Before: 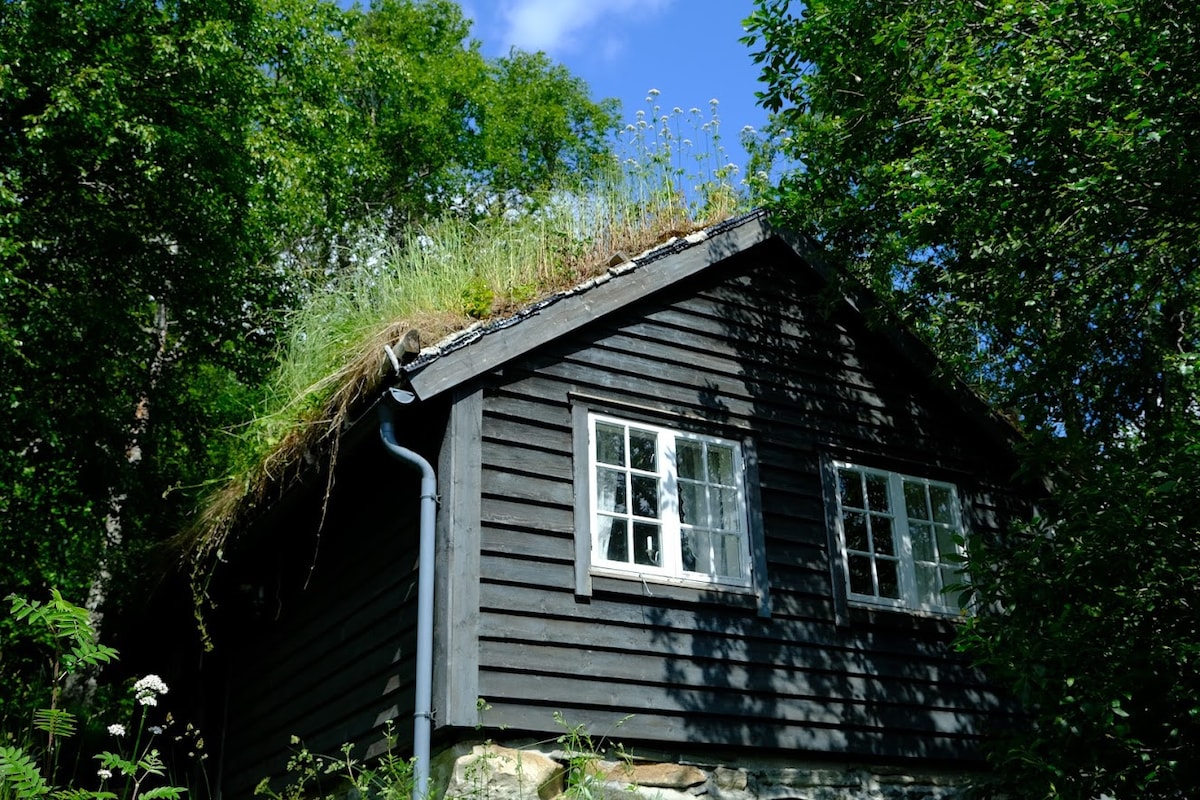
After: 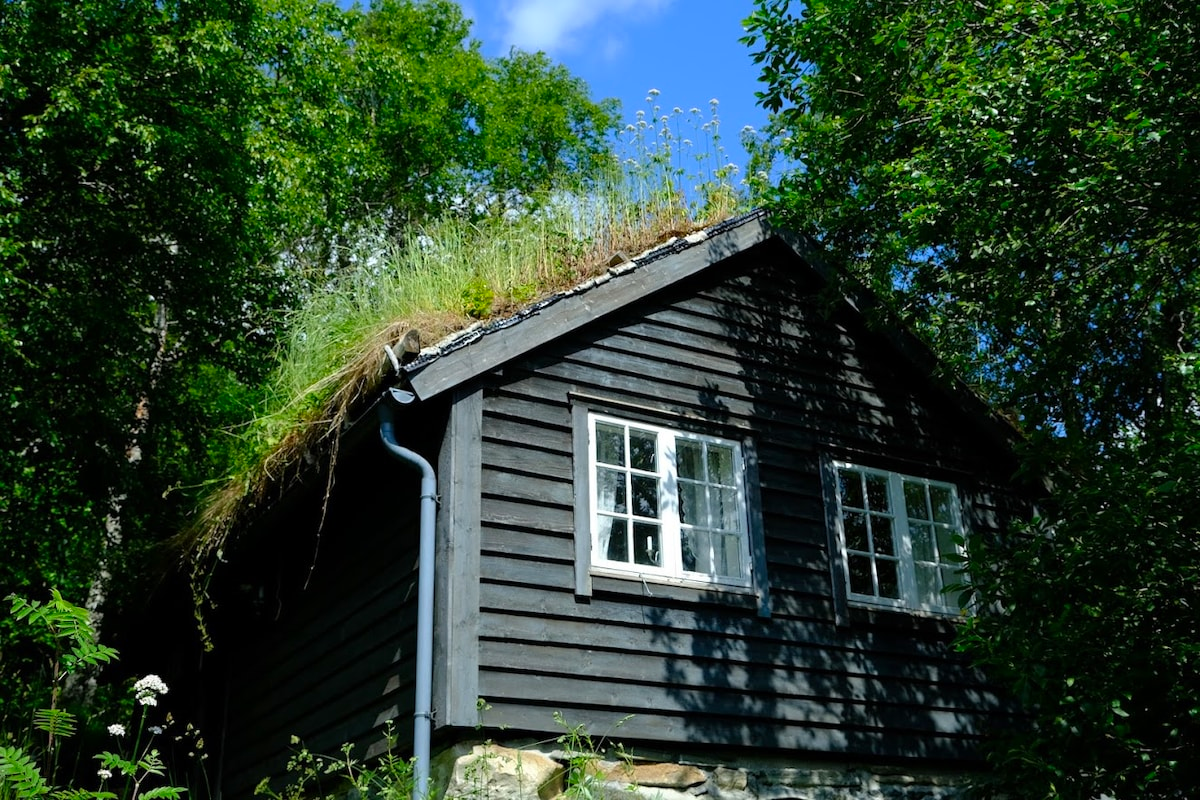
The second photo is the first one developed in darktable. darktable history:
contrast brightness saturation: contrast 0.041, saturation 0.16
